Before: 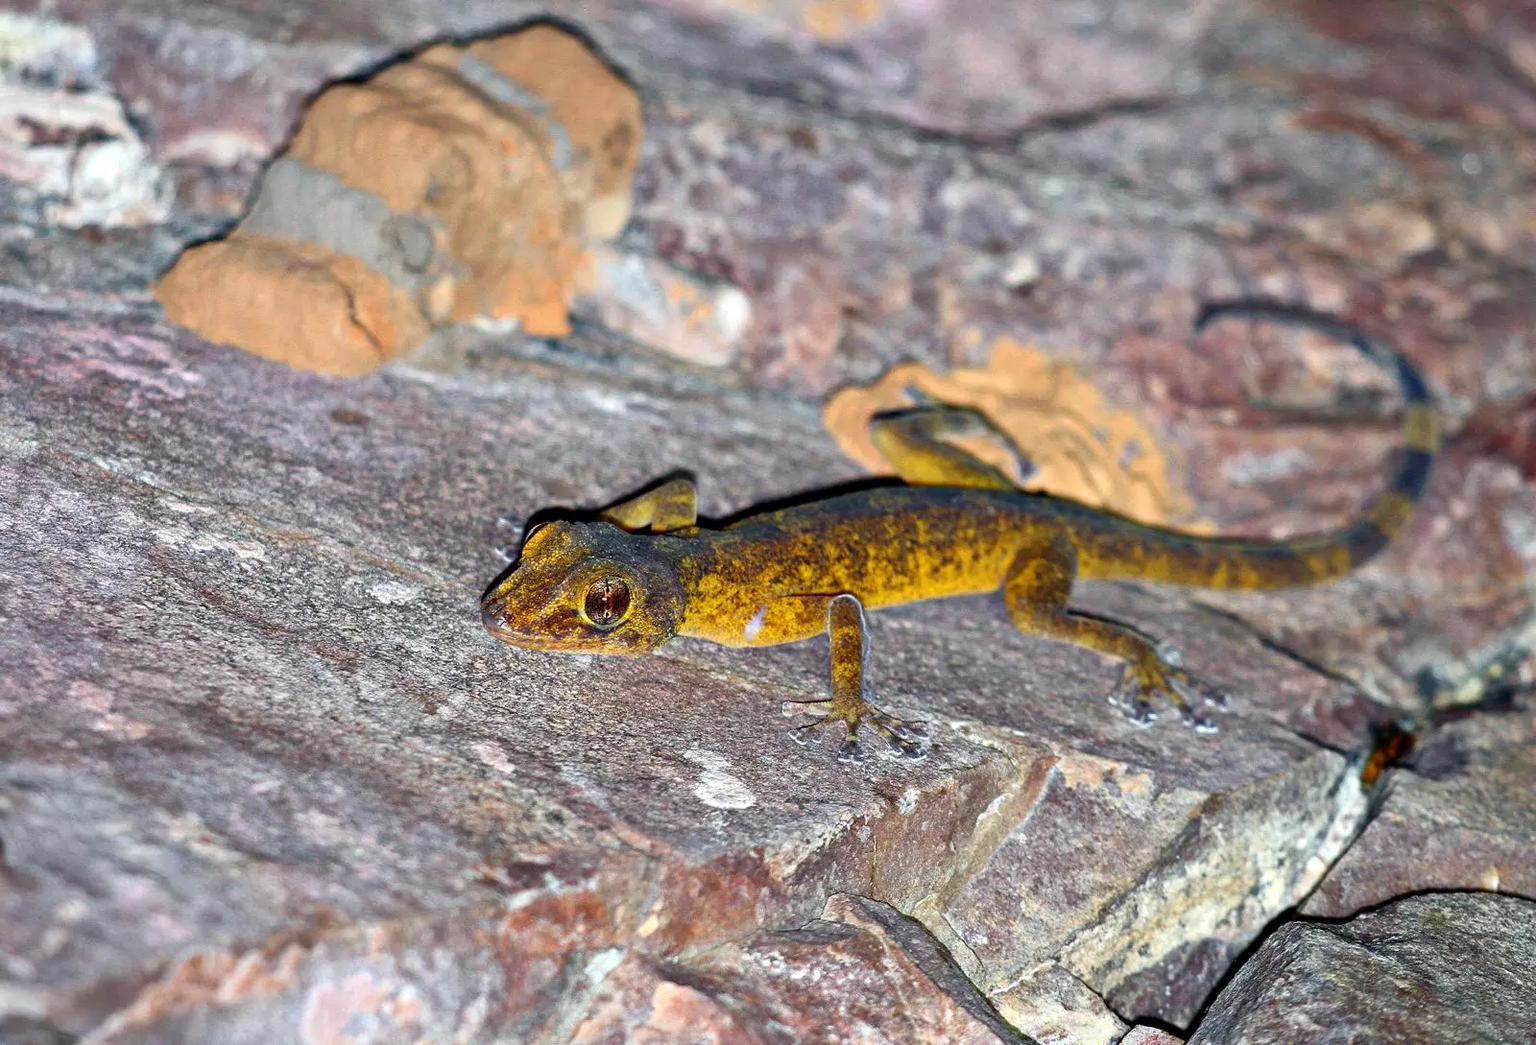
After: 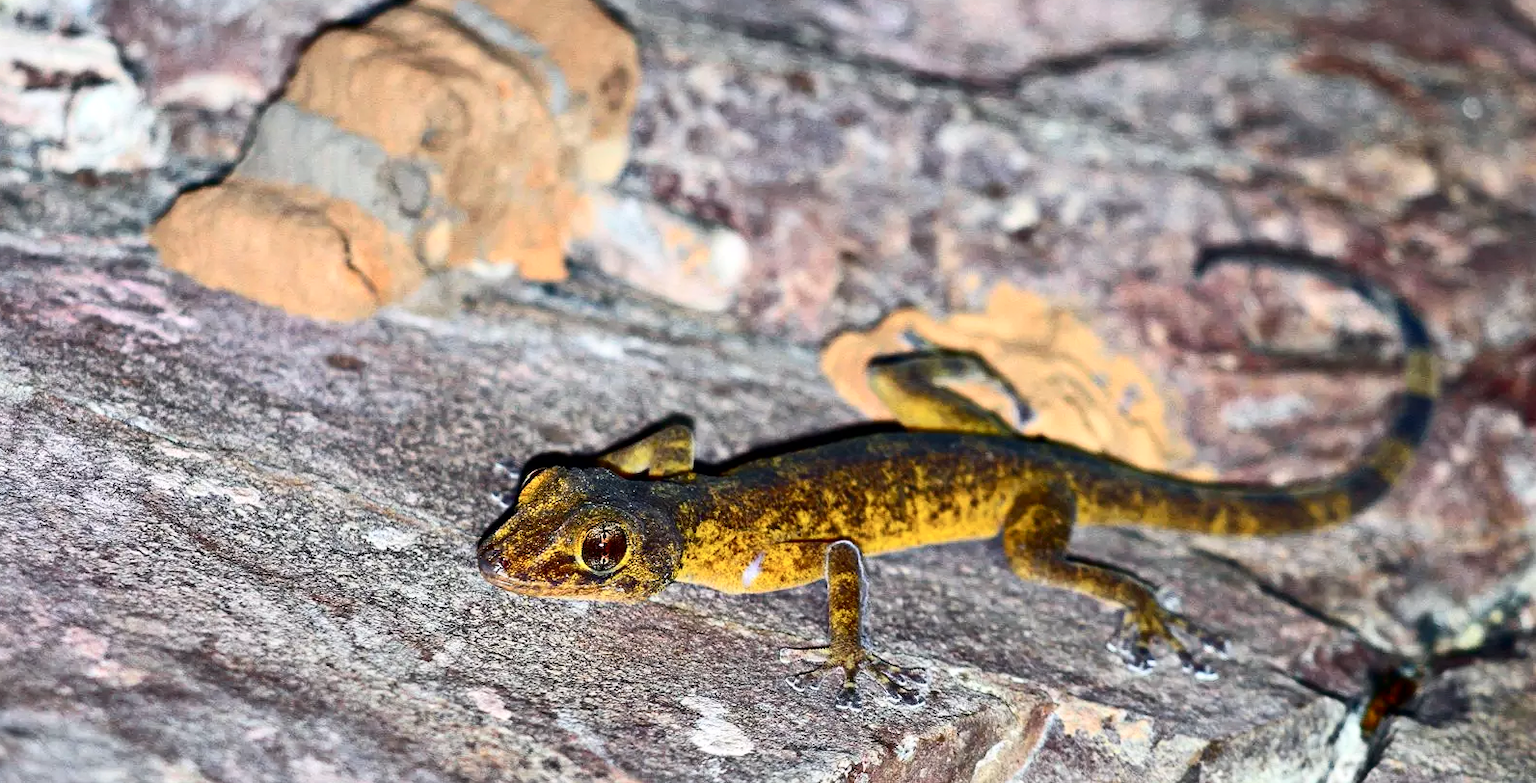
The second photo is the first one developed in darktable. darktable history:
contrast brightness saturation: contrast 0.28
crop: left 0.387%, top 5.469%, bottom 19.809%
